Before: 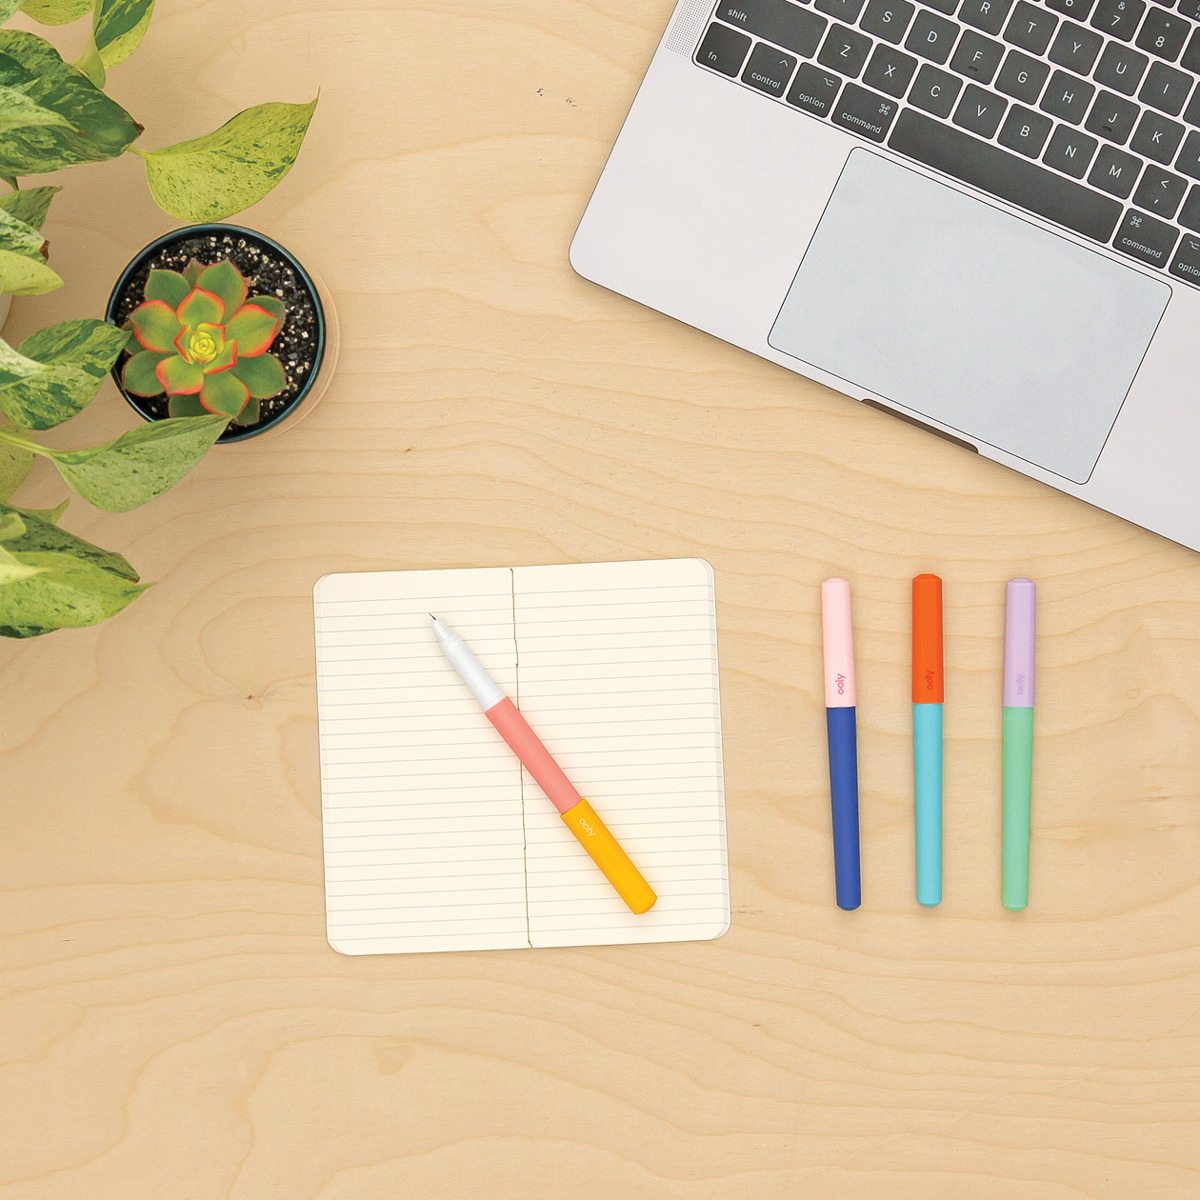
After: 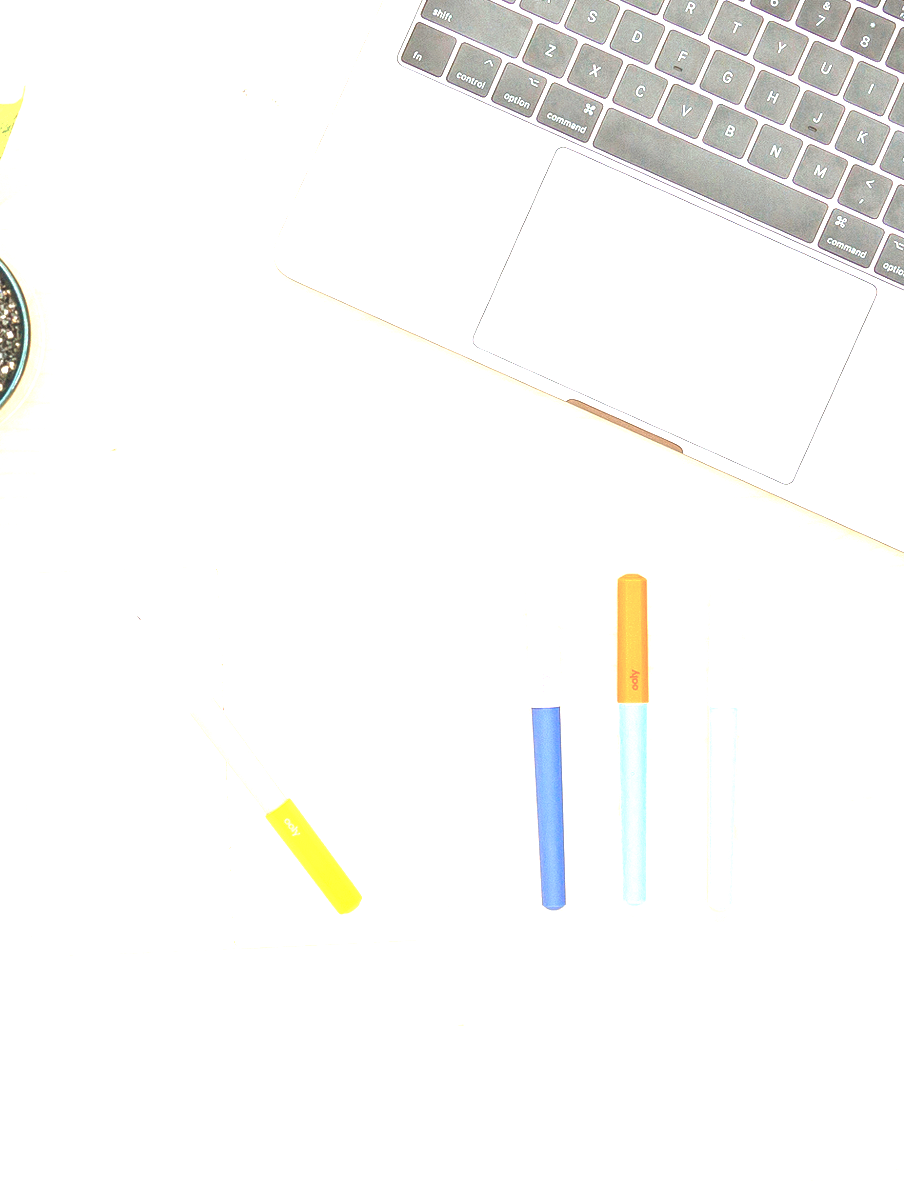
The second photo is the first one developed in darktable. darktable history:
local contrast: detail 130%
exposure: exposure 1.988 EV, compensate highlight preservation false
crop and rotate: left 24.657%
